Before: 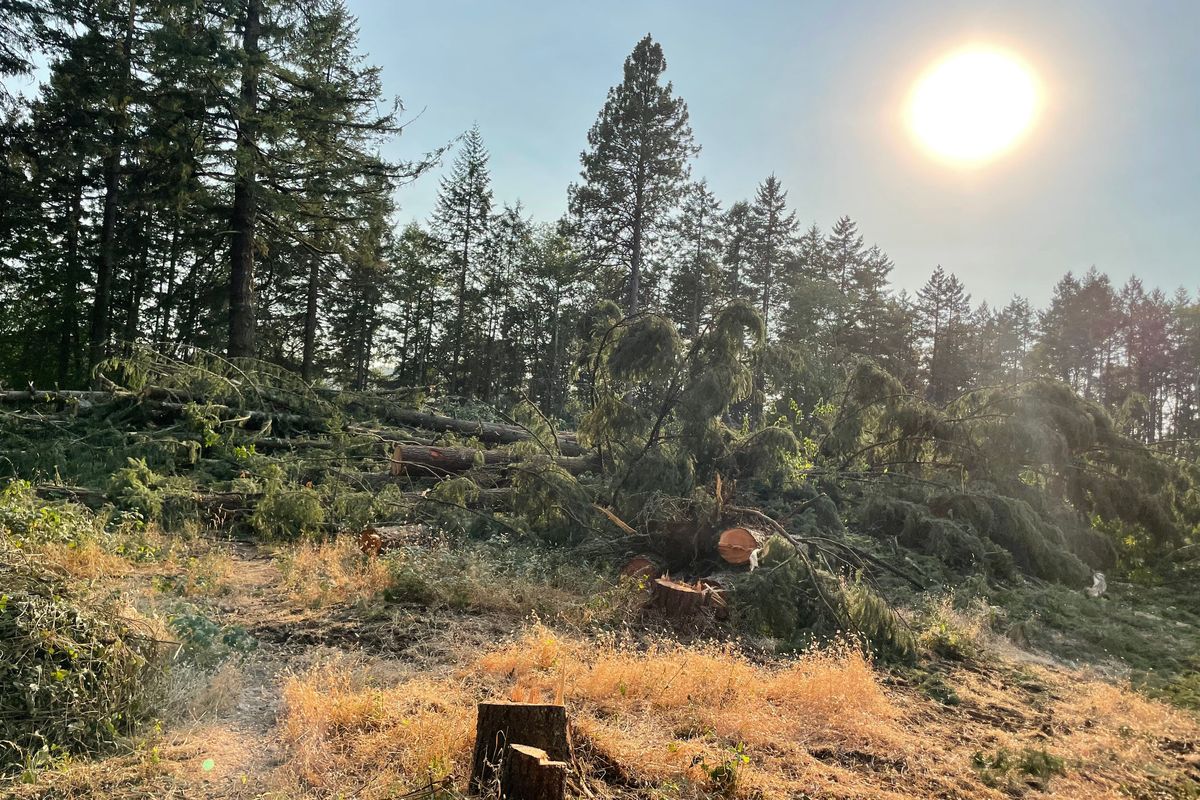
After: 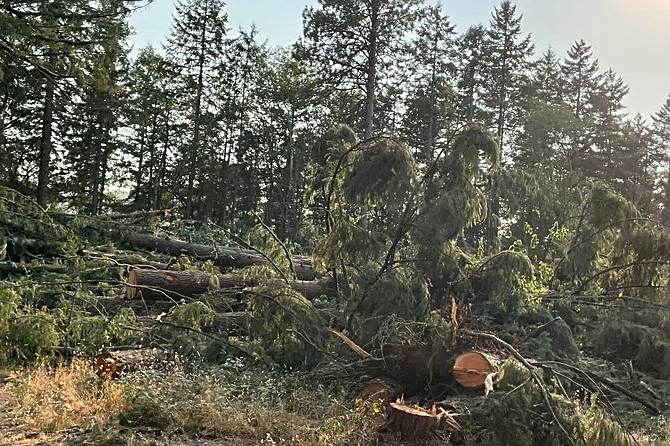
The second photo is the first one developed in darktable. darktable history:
shadows and highlights: shadows 0, highlights 40
crop and rotate: left 22.13%, top 22.054%, right 22.026%, bottom 22.102%
sharpen: on, module defaults
